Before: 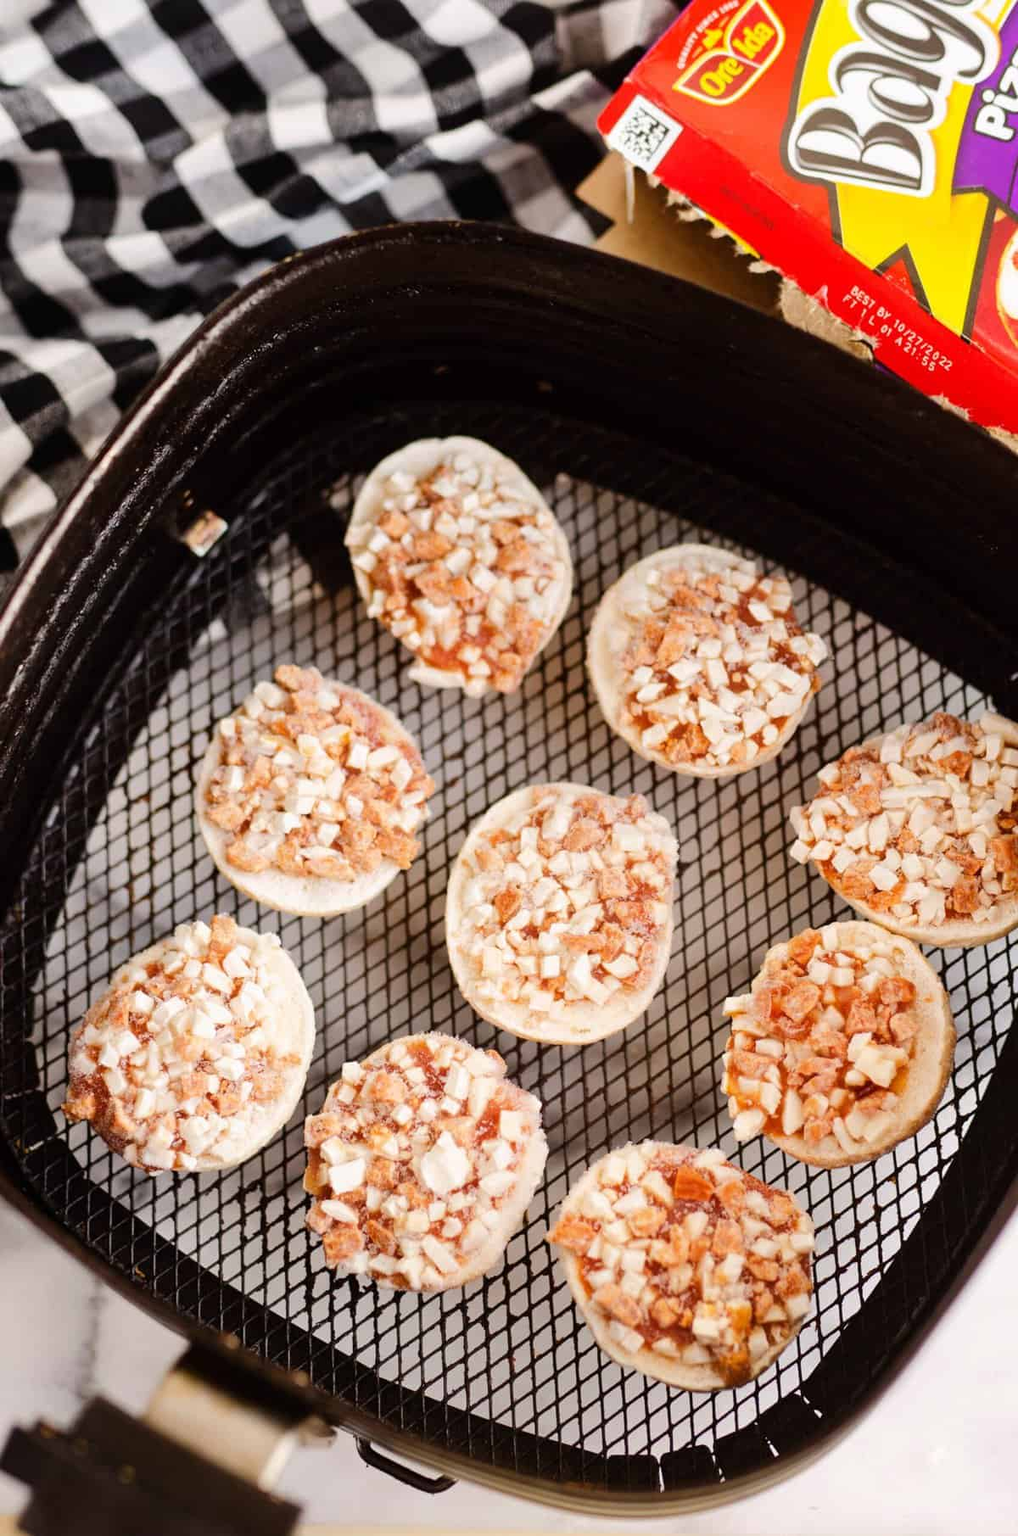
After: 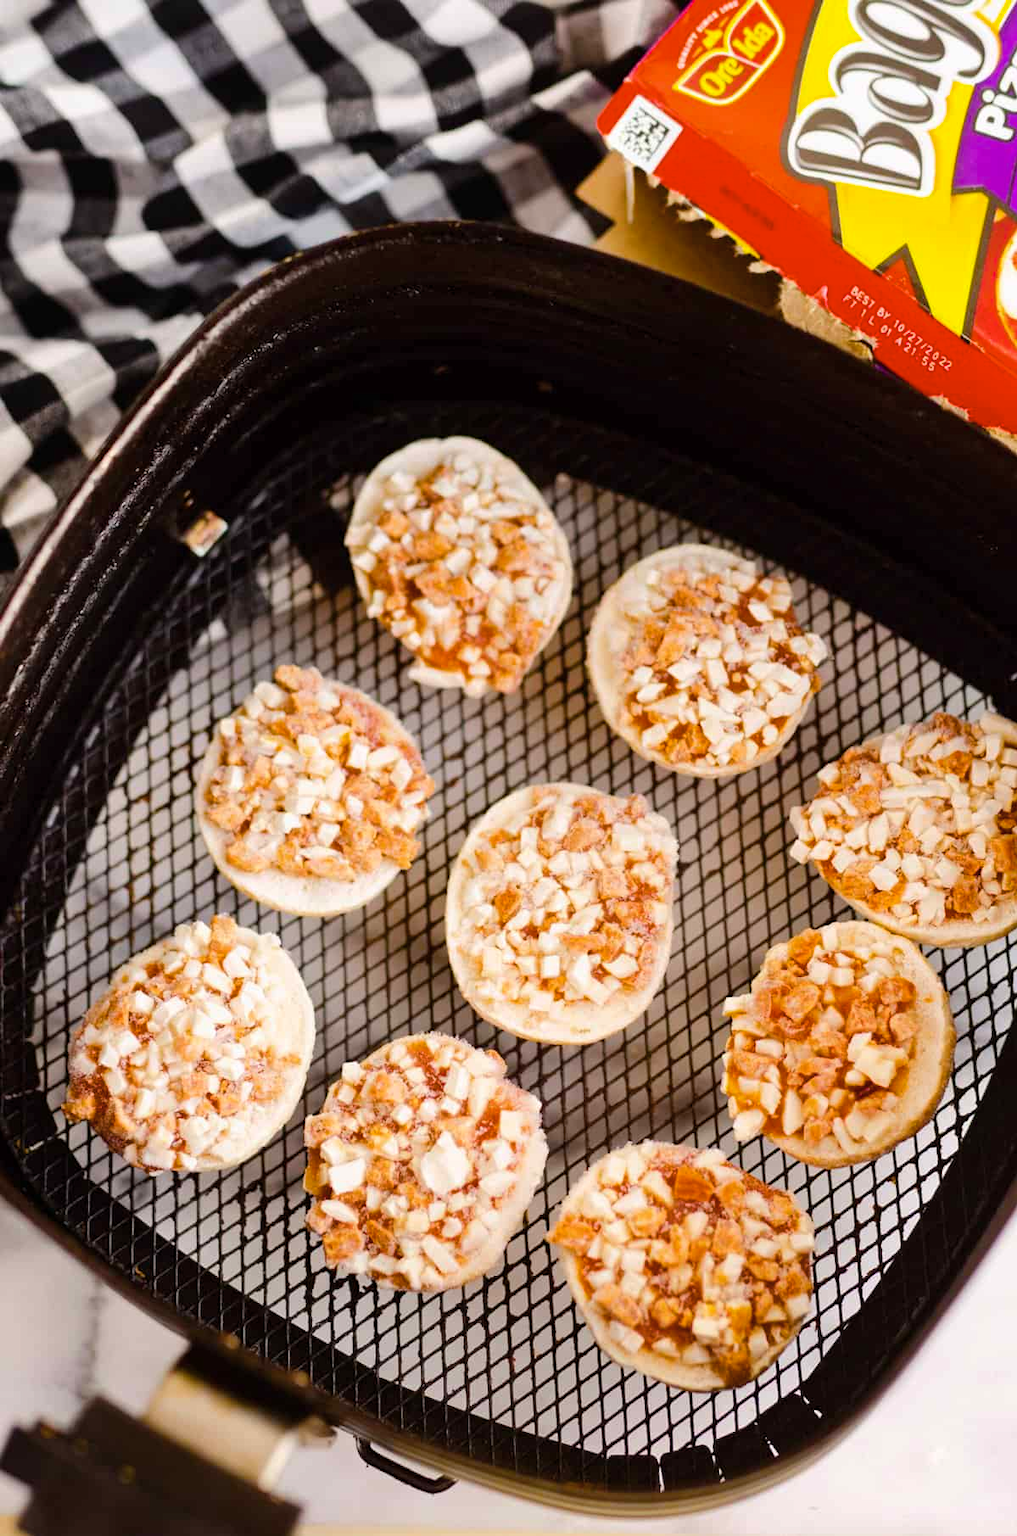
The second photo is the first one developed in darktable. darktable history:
color correction: saturation 0.85
color balance rgb: linear chroma grading › global chroma 15%, perceptual saturation grading › global saturation 30%
